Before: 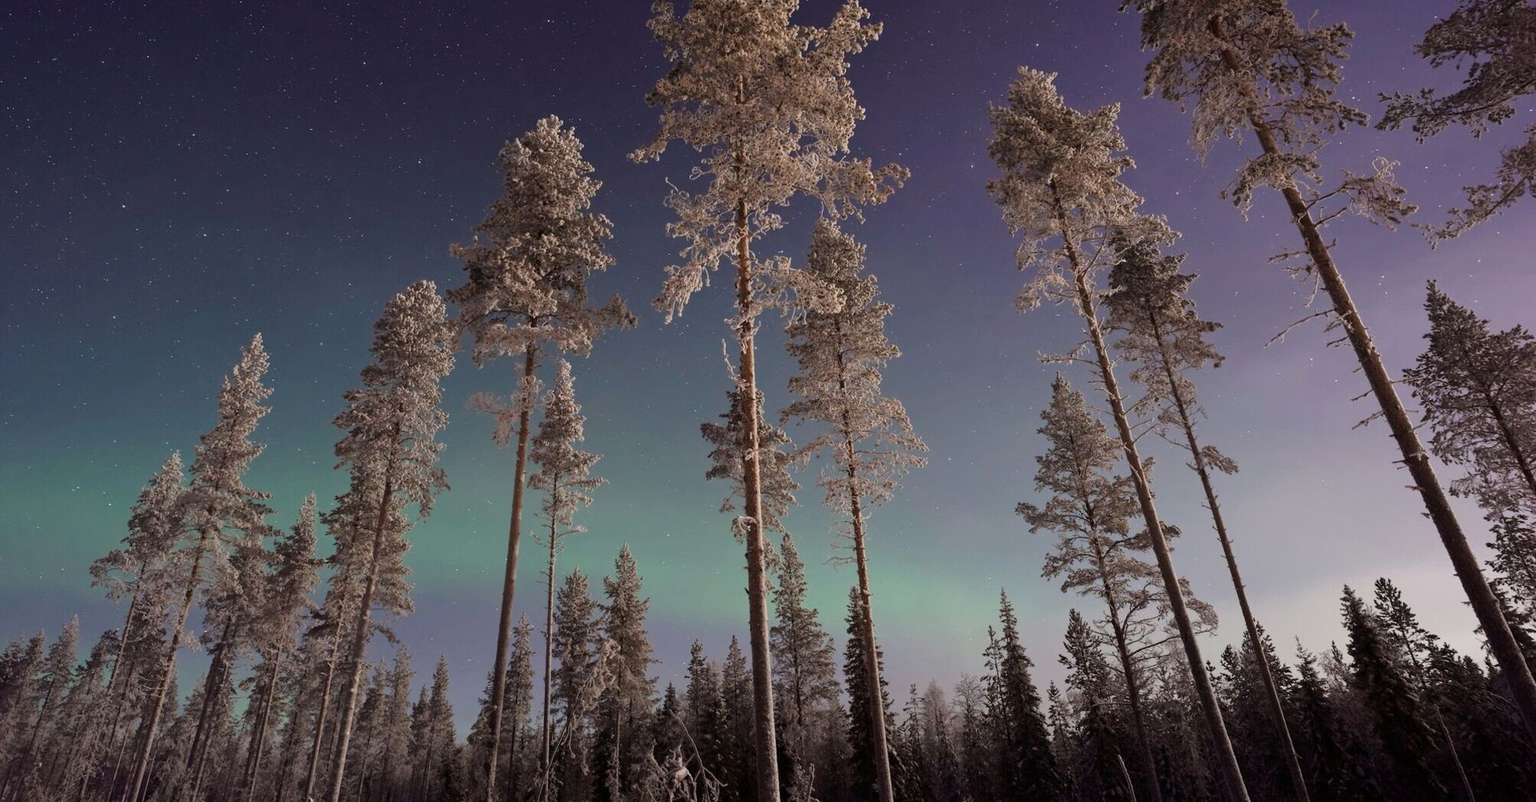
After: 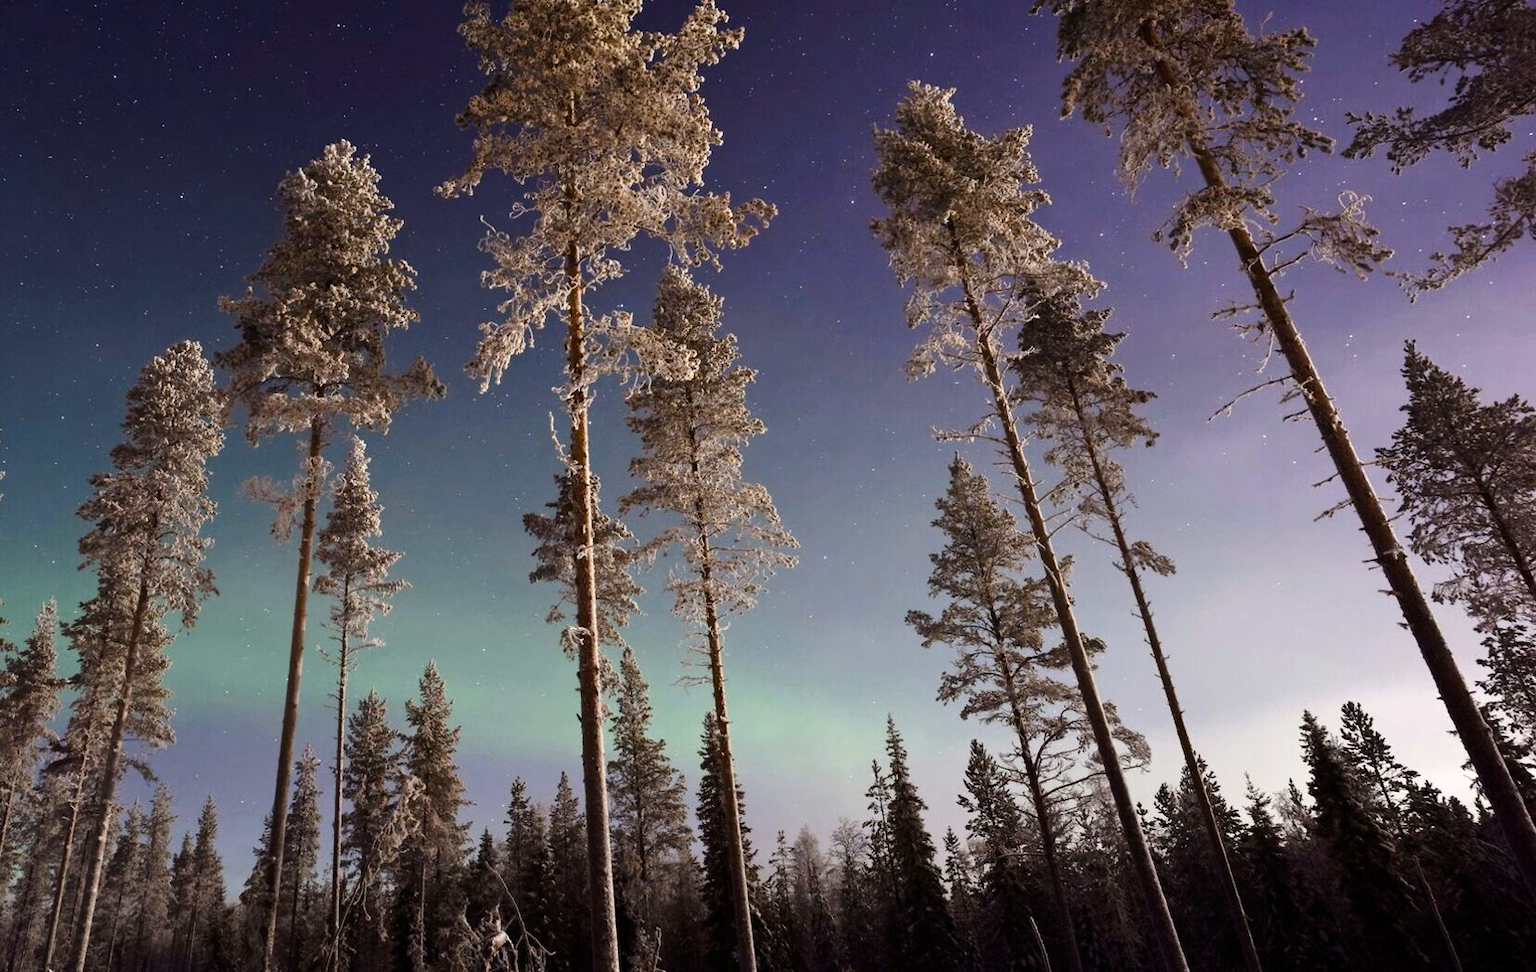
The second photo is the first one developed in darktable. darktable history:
color balance rgb: perceptual saturation grading › global saturation 20%, perceptual saturation grading › highlights -25%, perceptual saturation grading › shadows 50%
color contrast: green-magenta contrast 0.81
contrast equalizer: y [[0.5 ×4, 0.483, 0.43], [0.5 ×6], [0.5 ×6], [0 ×6], [0 ×6]]
tone equalizer: -8 EV -0.75 EV, -7 EV -0.7 EV, -6 EV -0.6 EV, -5 EV -0.4 EV, -3 EV 0.4 EV, -2 EV 0.6 EV, -1 EV 0.7 EV, +0 EV 0.75 EV, edges refinement/feathering 500, mask exposure compensation -1.57 EV, preserve details no
crop: left 17.582%, bottom 0.031%
